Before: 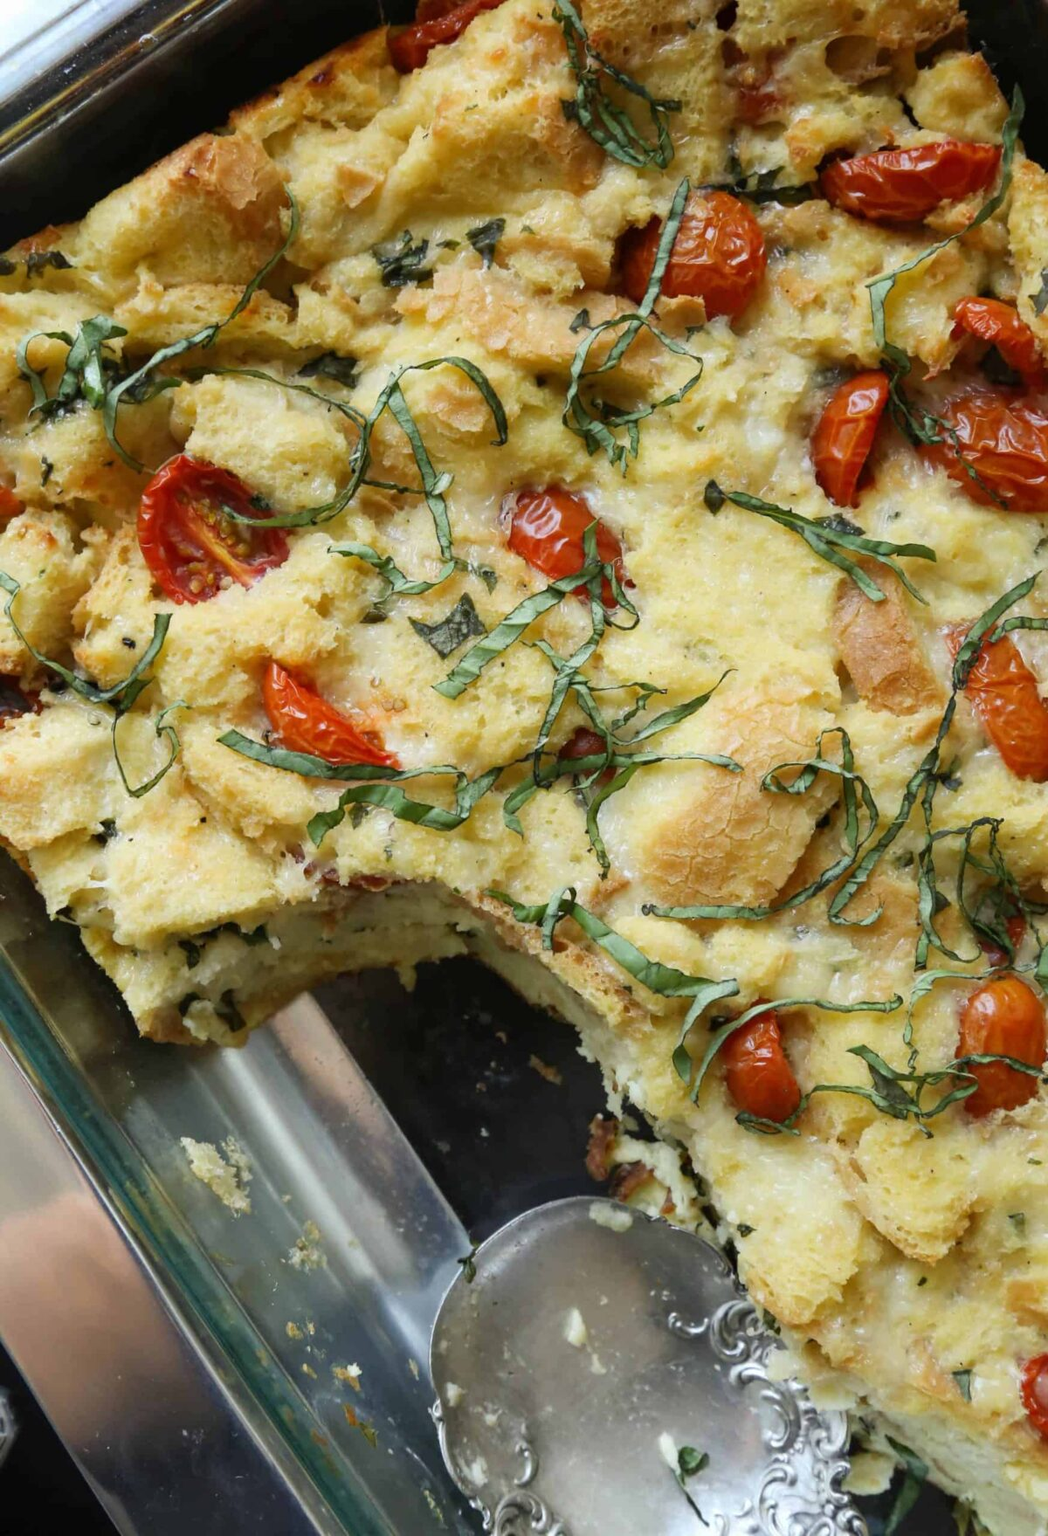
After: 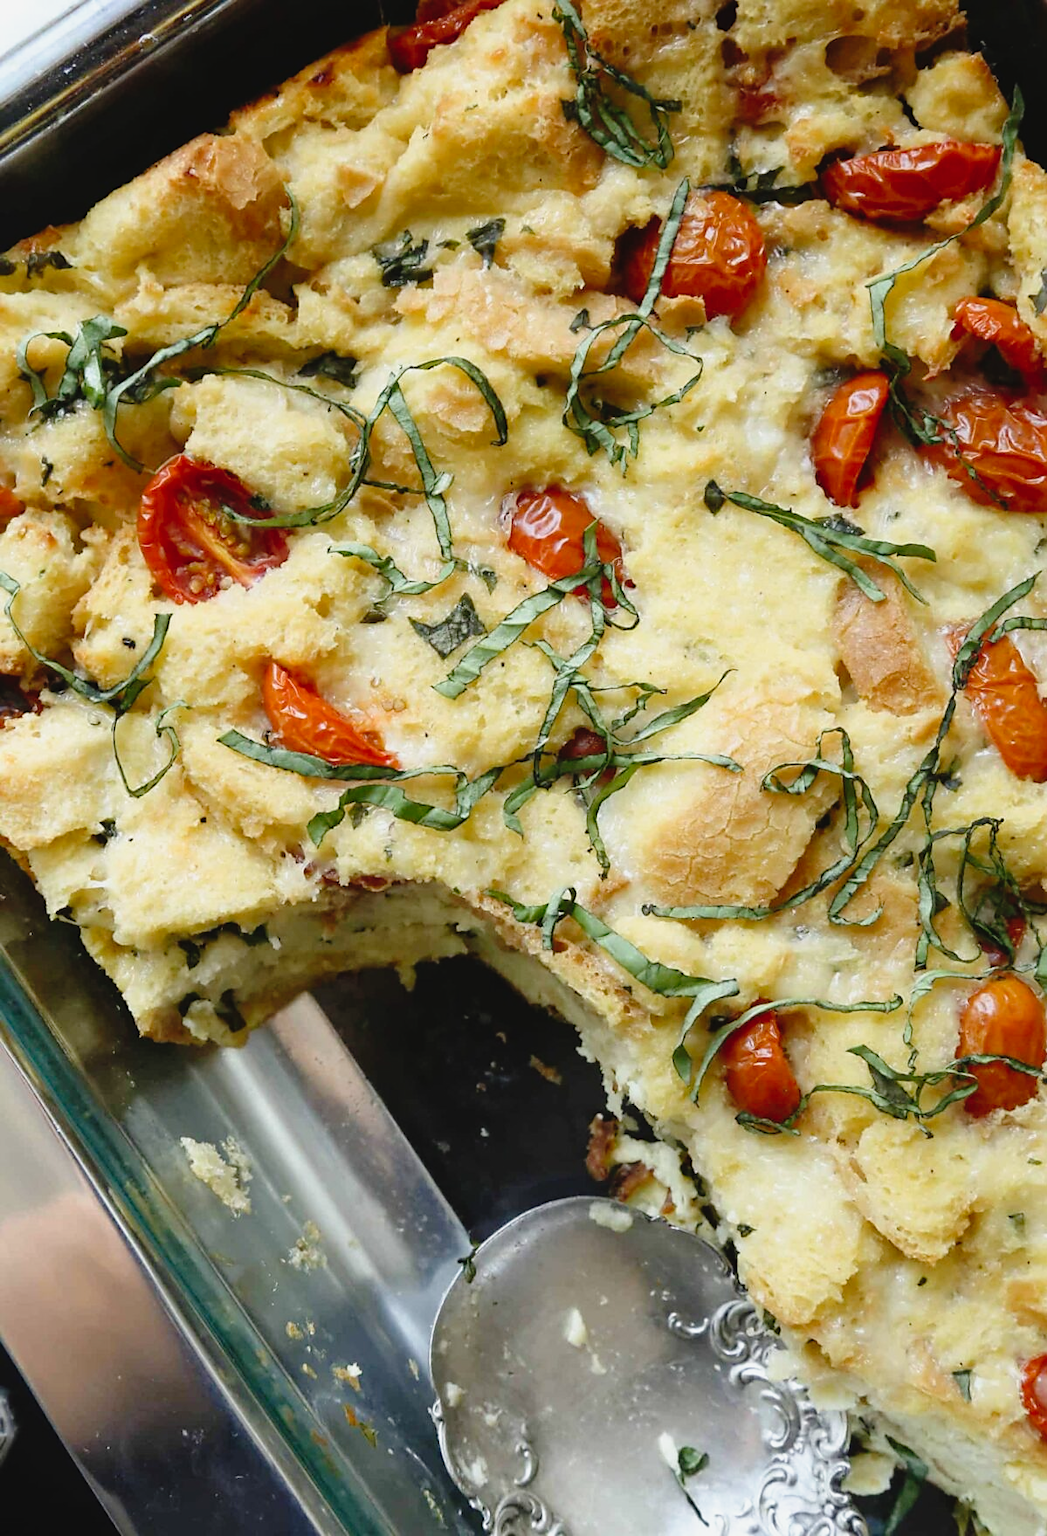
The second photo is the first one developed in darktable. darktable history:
sharpen: radius 1.848, amount 0.39, threshold 1.643
contrast brightness saturation: contrast -0.084, brightness -0.035, saturation -0.109
tone curve: curves: ch0 [(0, 0.013) (0.129, 0.1) (0.327, 0.382) (0.489, 0.573) (0.66, 0.748) (0.858, 0.926) (1, 0.977)]; ch1 [(0, 0) (0.353, 0.344) (0.45, 0.46) (0.498, 0.498) (0.521, 0.512) (0.563, 0.559) (0.592, 0.585) (0.647, 0.68) (1, 1)]; ch2 [(0, 0) (0.333, 0.346) (0.375, 0.375) (0.427, 0.44) (0.476, 0.492) (0.511, 0.508) (0.528, 0.533) (0.579, 0.61) (0.612, 0.644) (0.66, 0.715) (1, 1)], preserve colors none
